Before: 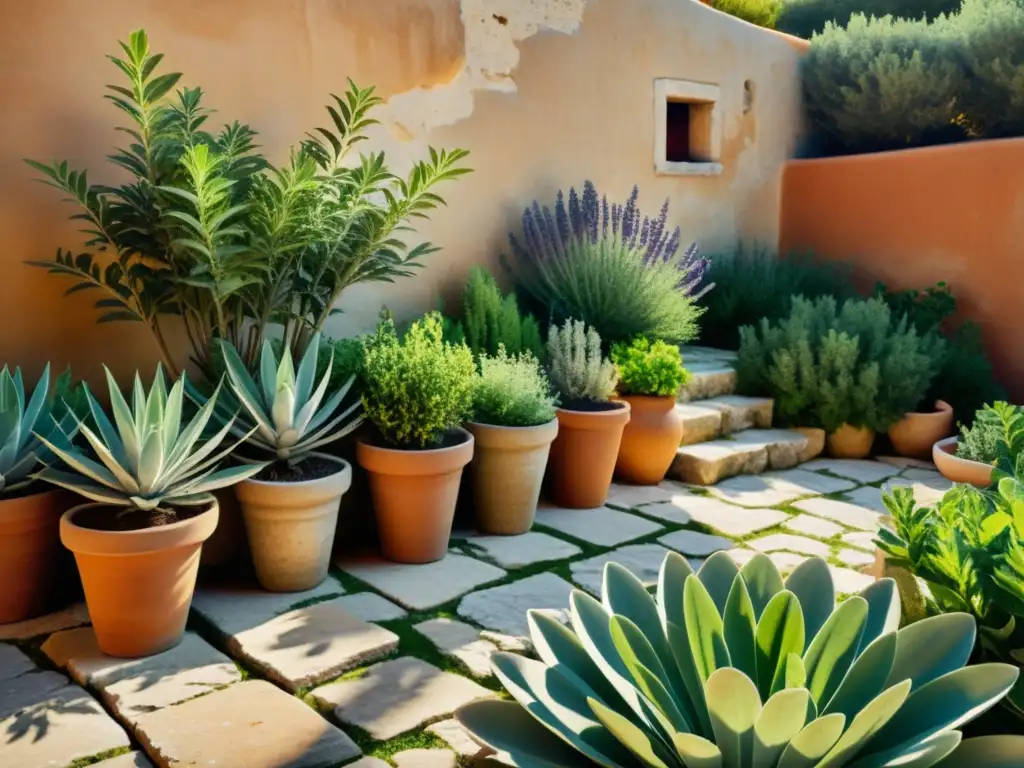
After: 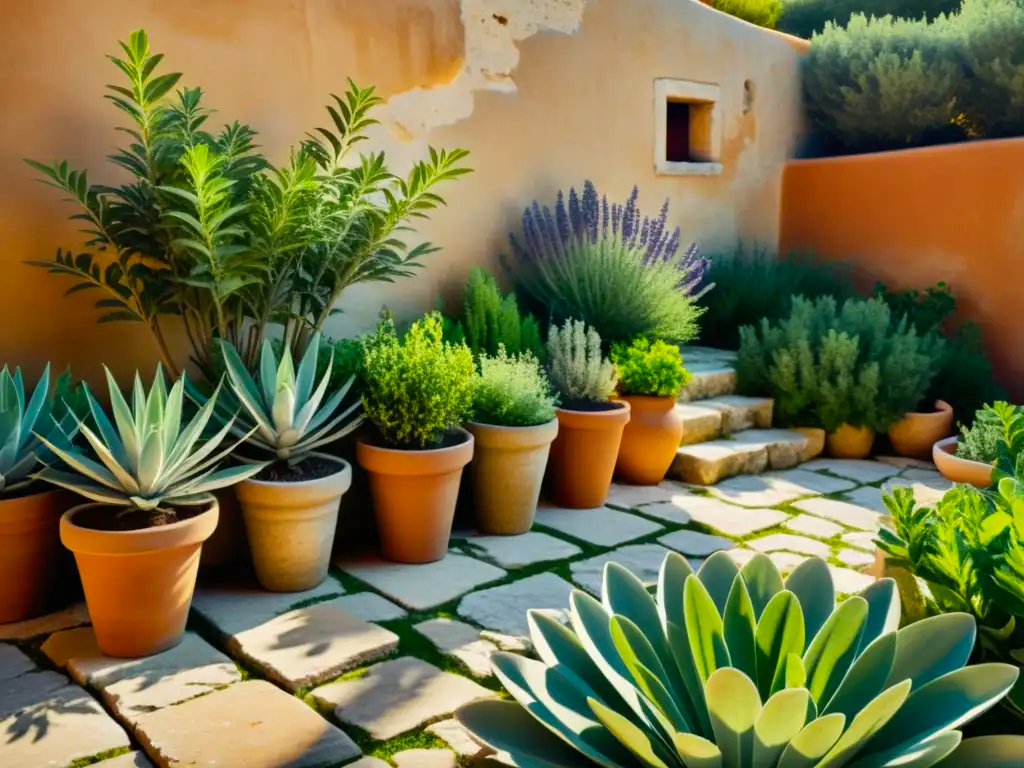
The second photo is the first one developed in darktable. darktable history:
shadows and highlights: radius 128.13, shadows 30.36, highlights -30.87, low approximation 0.01, soften with gaussian
color balance rgb: perceptual saturation grading › global saturation 15.938%, global vibrance 20%
exposure: exposure 0.02 EV, compensate highlight preservation false
